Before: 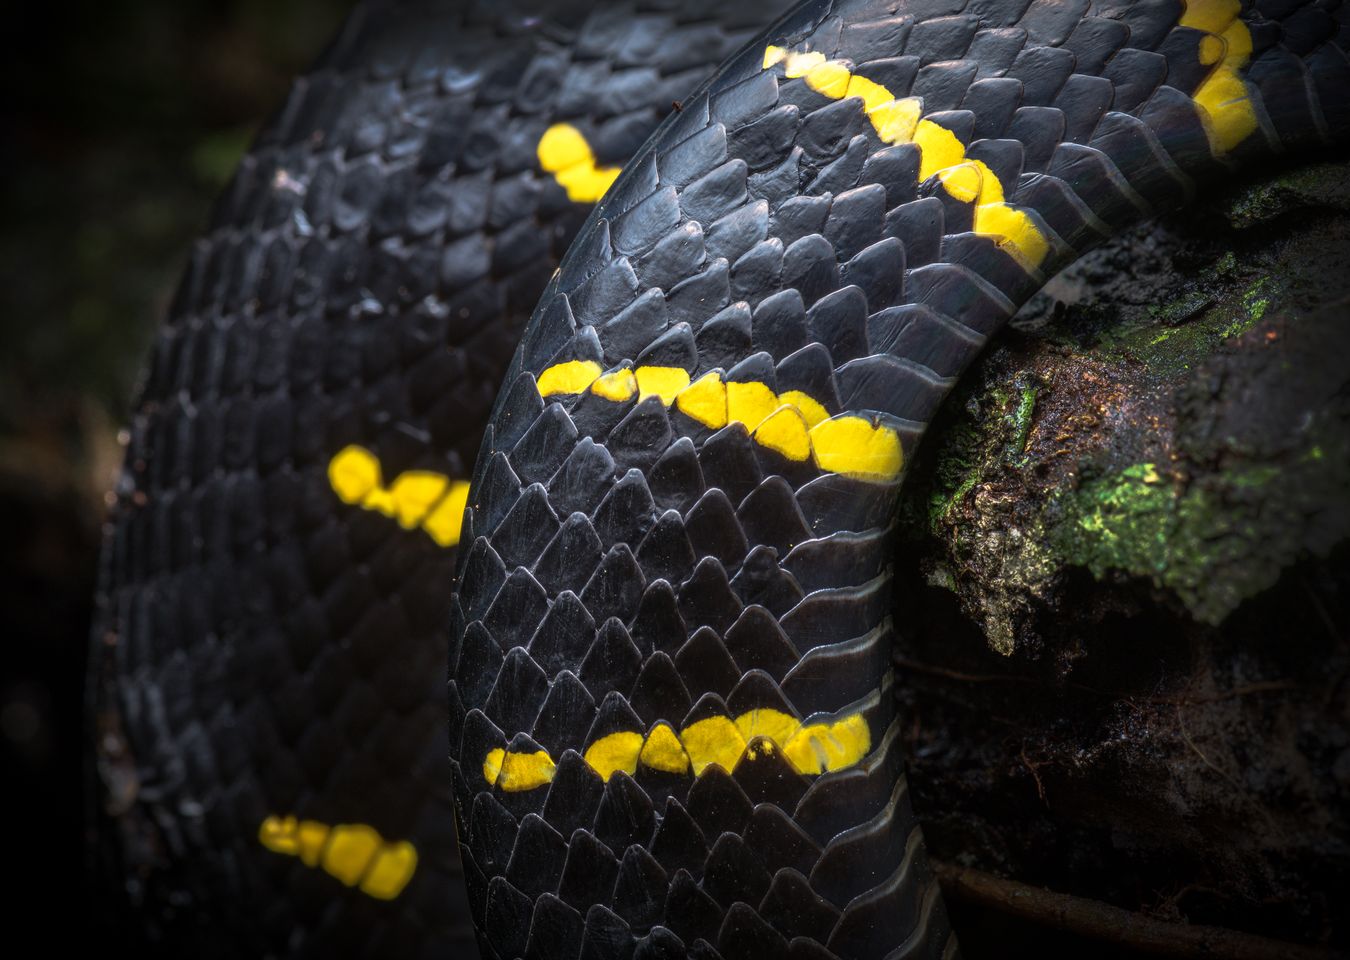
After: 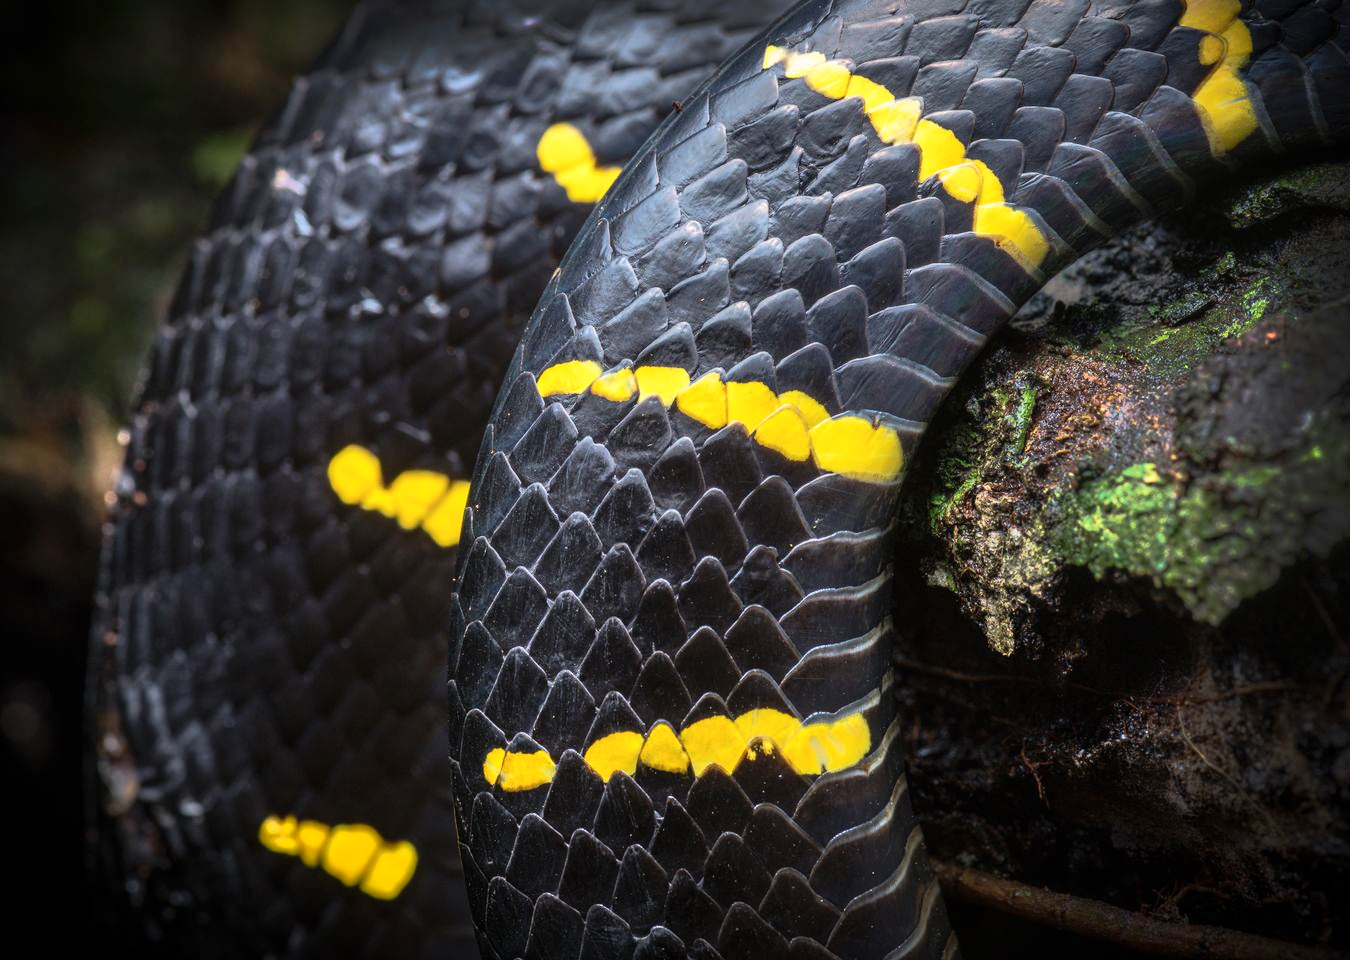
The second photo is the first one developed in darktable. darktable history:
shadows and highlights: radius 263.3, soften with gaussian
